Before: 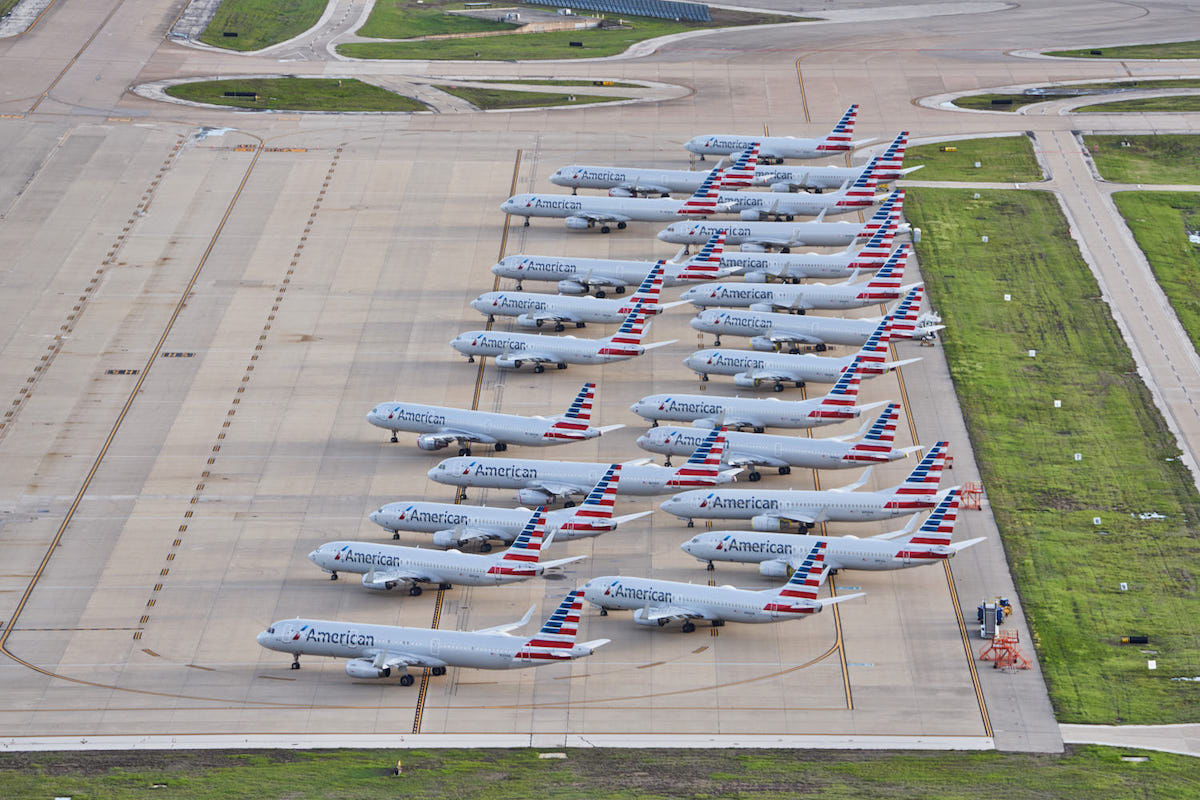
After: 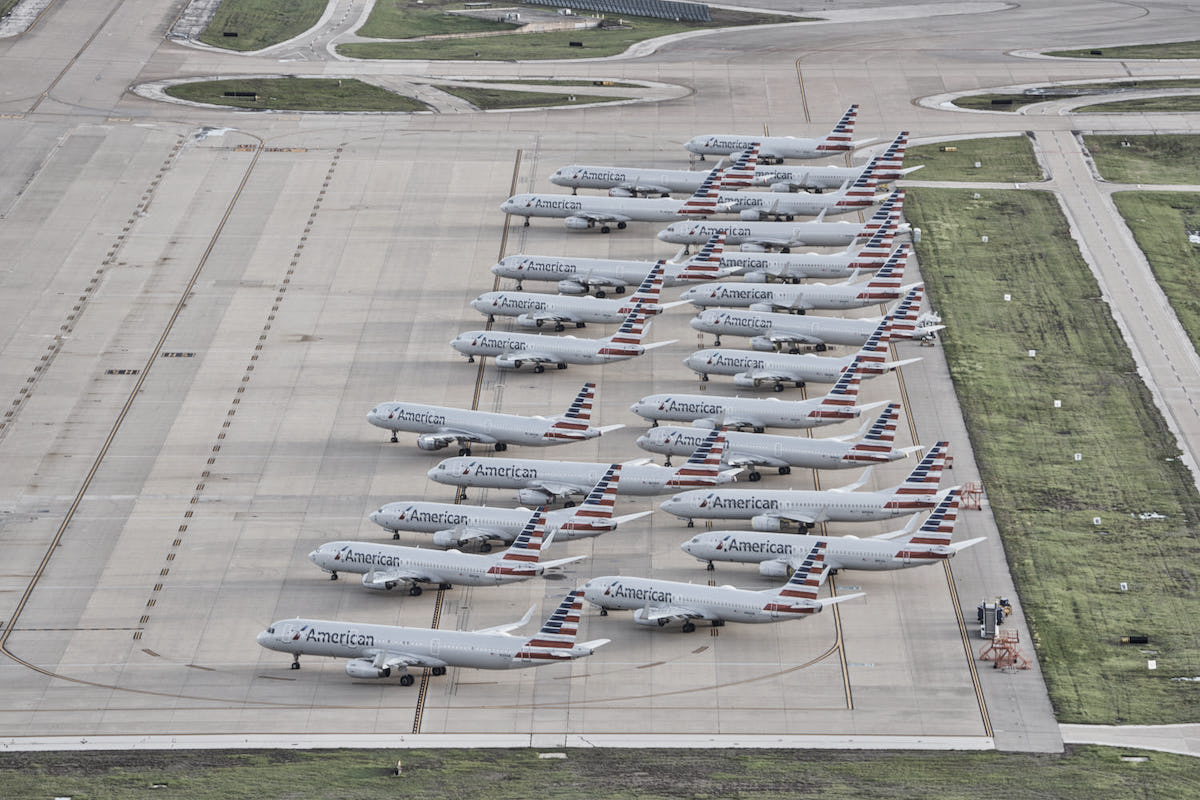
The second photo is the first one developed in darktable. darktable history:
local contrast: detail 109%
exposure: black level correction 0.001, compensate exposure bias true, compensate highlight preservation false
contrast brightness saturation: contrast 0.077, saturation 0.02
velvia: strength 39.26%
color correction: highlights b* 0.026, saturation 0.276
